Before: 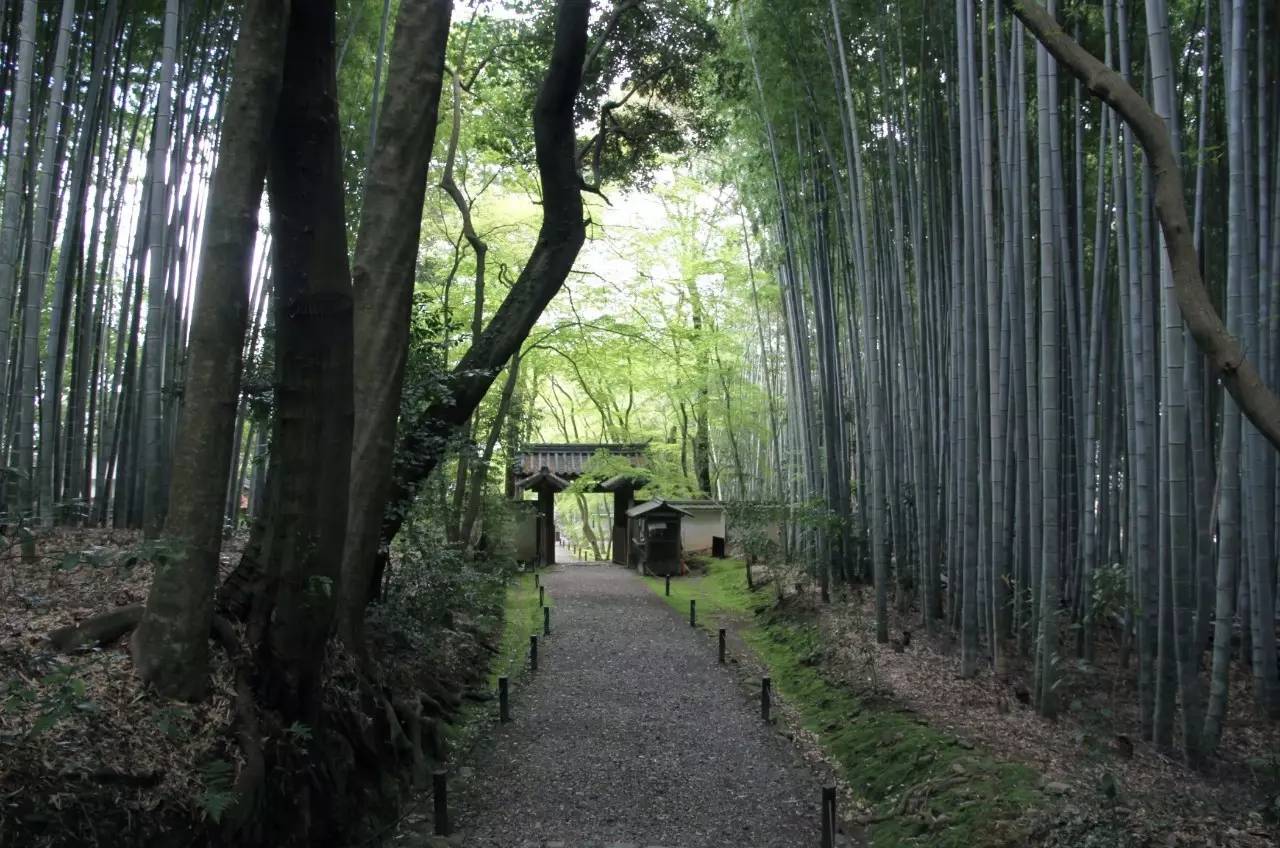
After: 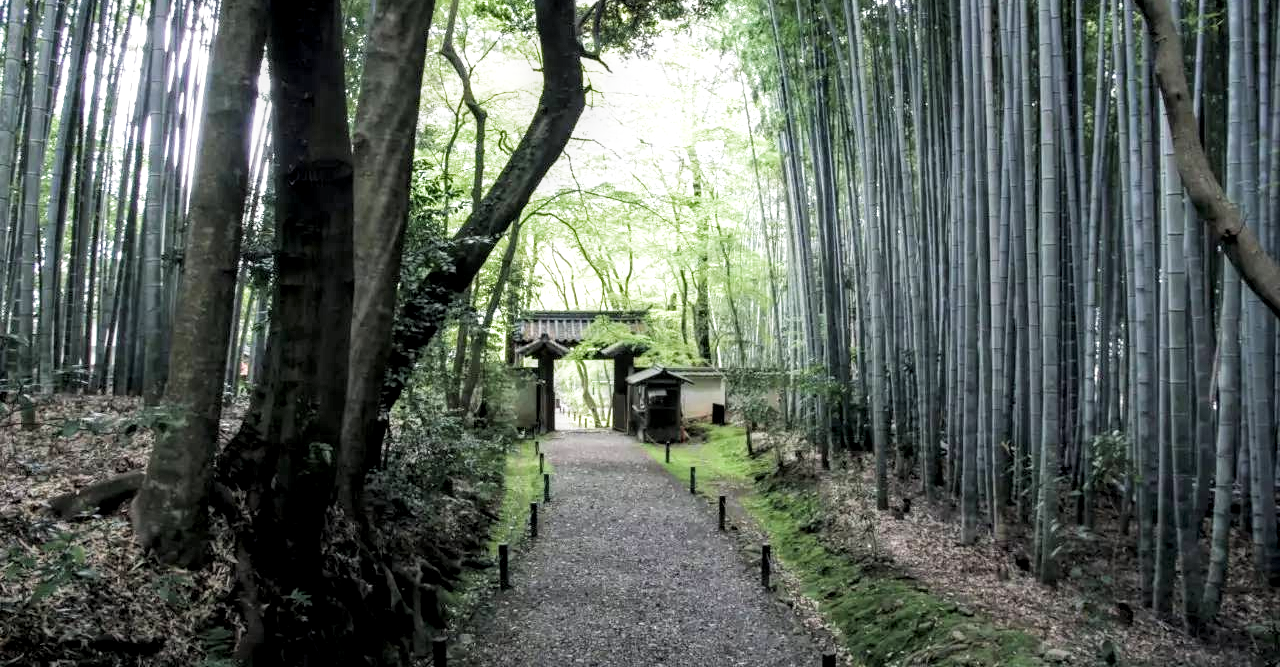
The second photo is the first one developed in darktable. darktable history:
crop and rotate: top 15.774%, bottom 5.506%
filmic rgb: middle gray luminance 9.23%, black relative exposure -10.55 EV, white relative exposure 3.45 EV, threshold 6 EV, target black luminance 0%, hardness 5.98, latitude 59.69%, contrast 1.087, highlights saturation mix 5%, shadows ↔ highlights balance 29.23%, add noise in highlights 0, color science v3 (2019), use custom middle-gray values true, iterations of high-quality reconstruction 0, contrast in highlights soft, enable highlight reconstruction true
local contrast: highlights 40%, shadows 60%, detail 136%, midtone range 0.514
